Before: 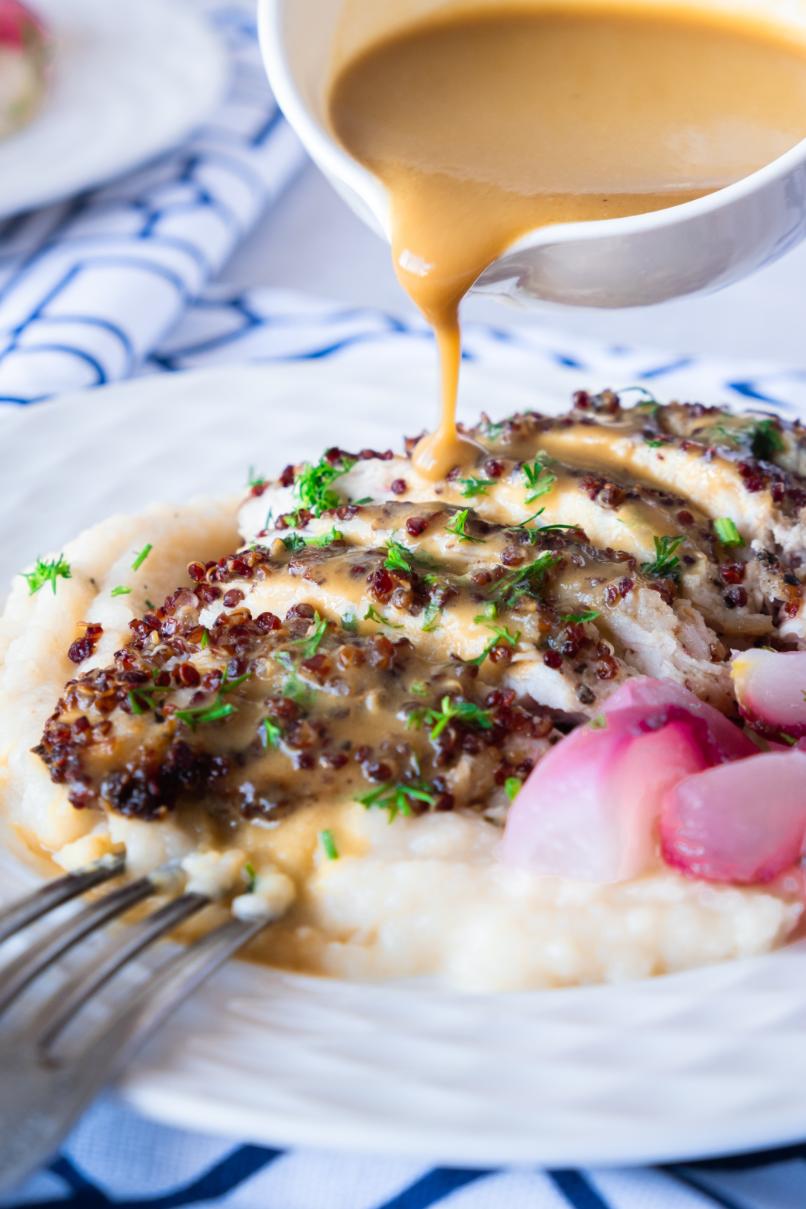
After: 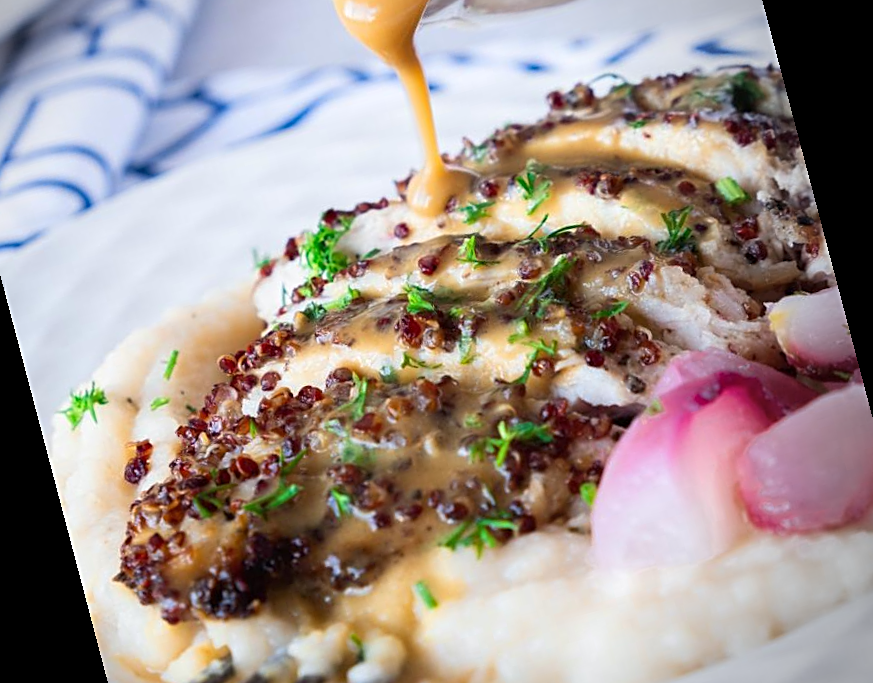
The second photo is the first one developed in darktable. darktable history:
rotate and perspective: rotation -14.8°, crop left 0.1, crop right 0.903, crop top 0.25, crop bottom 0.748
sharpen: on, module defaults
vignetting: center (-0.15, 0.013)
